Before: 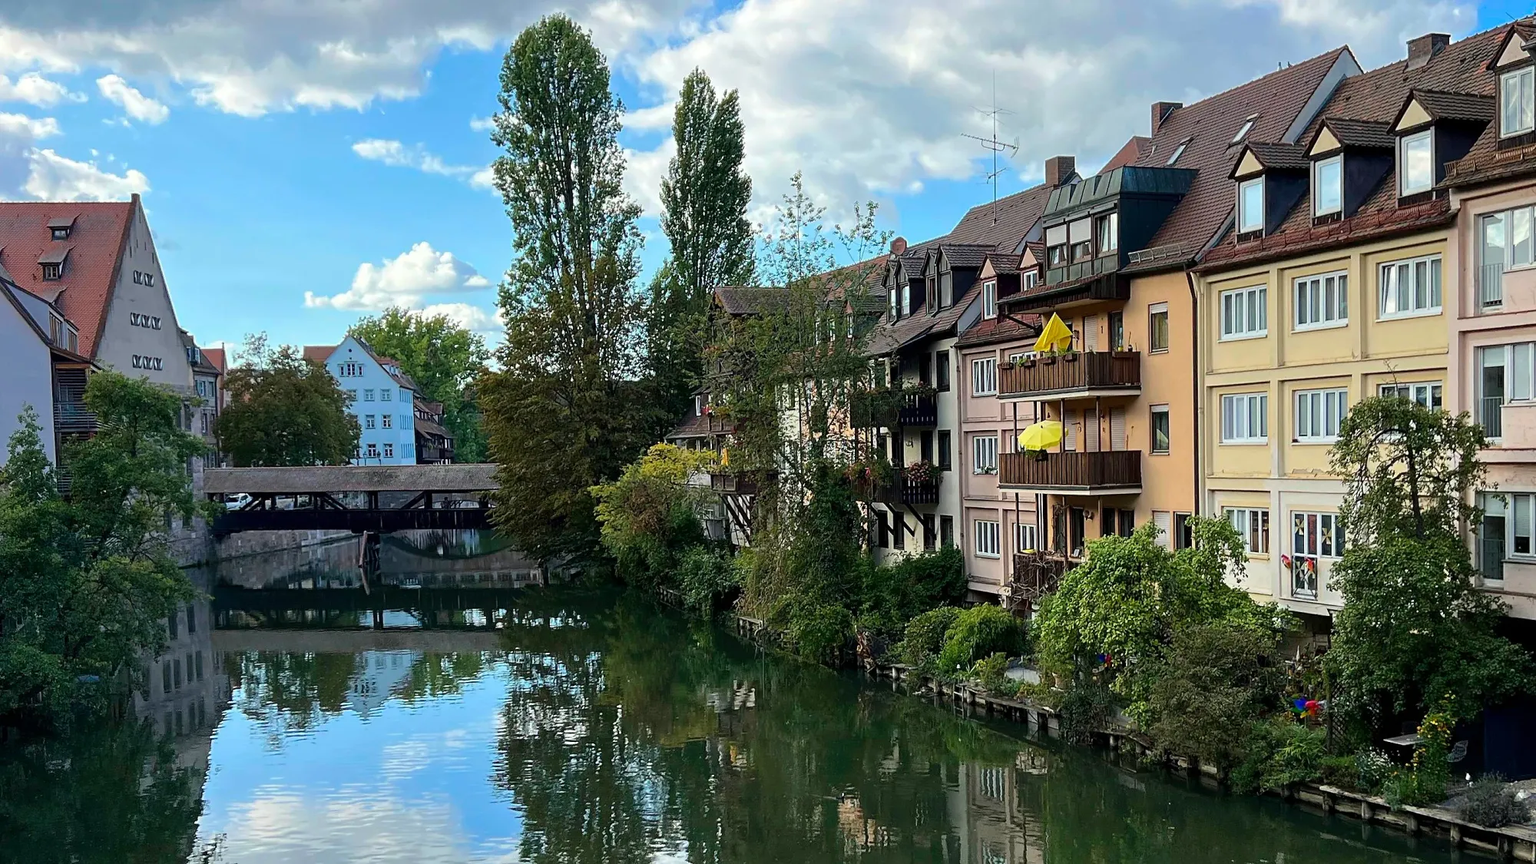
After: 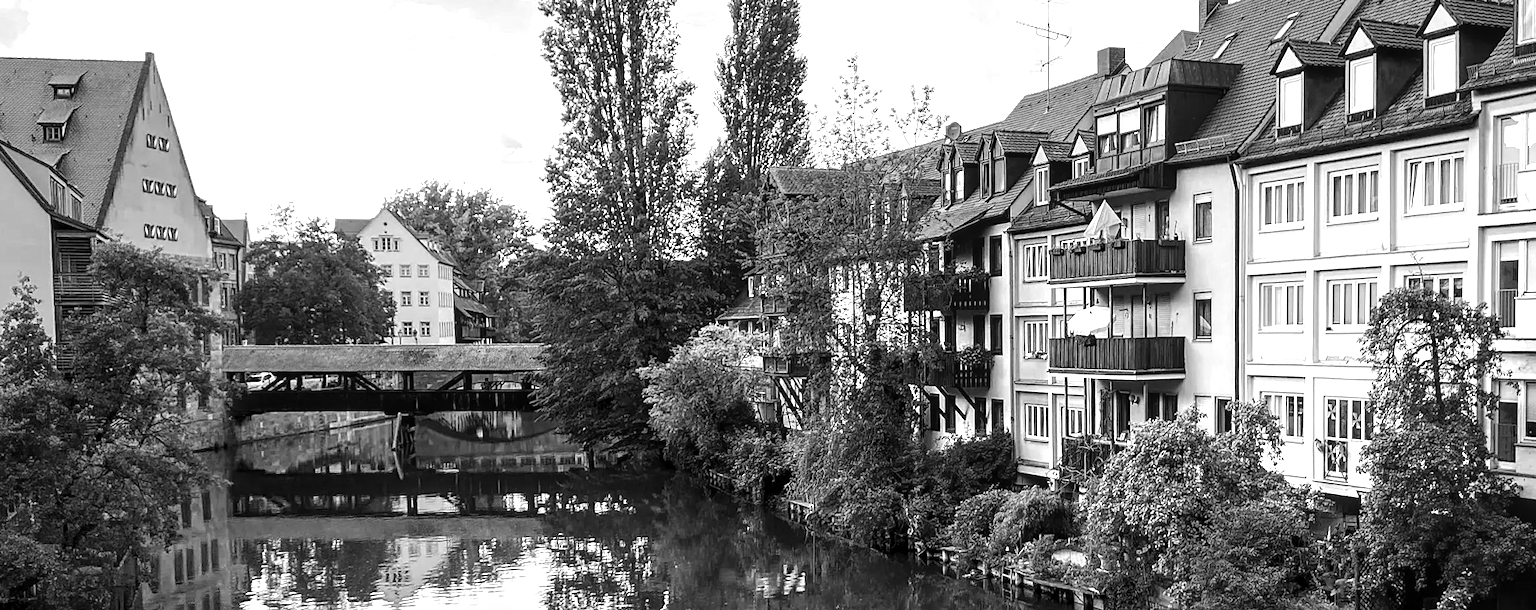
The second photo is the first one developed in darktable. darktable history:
crop: top 11.038%, bottom 13.962%
rotate and perspective: rotation 0.679°, lens shift (horizontal) 0.136, crop left 0.009, crop right 0.991, crop top 0.078, crop bottom 0.95
local contrast: on, module defaults
exposure: exposure 0.722 EV, compensate highlight preservation false
monochrome: on, module defaults
tone equalizer: -8 EV -0.417 EV, -7 EV -0.389 EV, -6 EV -0.333 EV, -5 EV -0.222 EV, -3 EV 0.222 EV, -2 EV 0.333 EV, -1 EV 0.389 EV, +0 EV 0.417 EV, edges refinement/feathering 500, mask exposure compensation -1.57 EV, preserve details no
